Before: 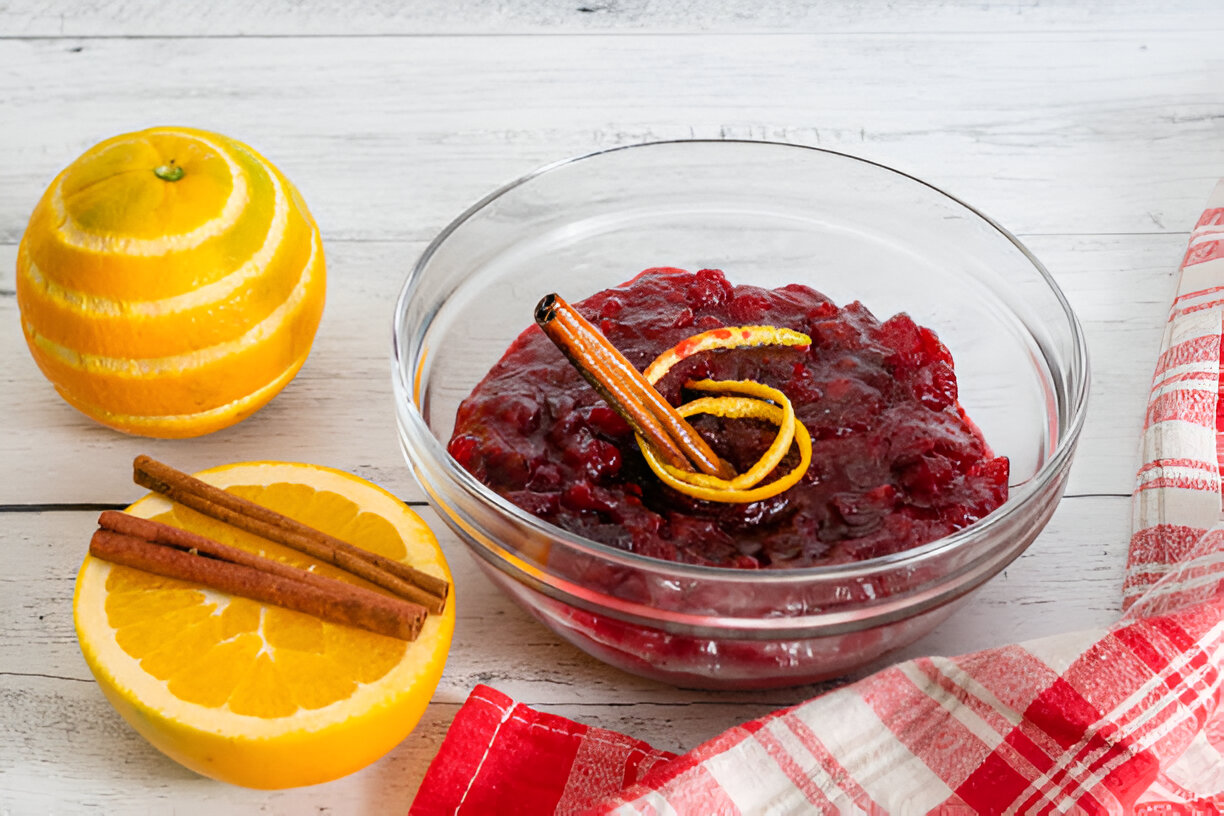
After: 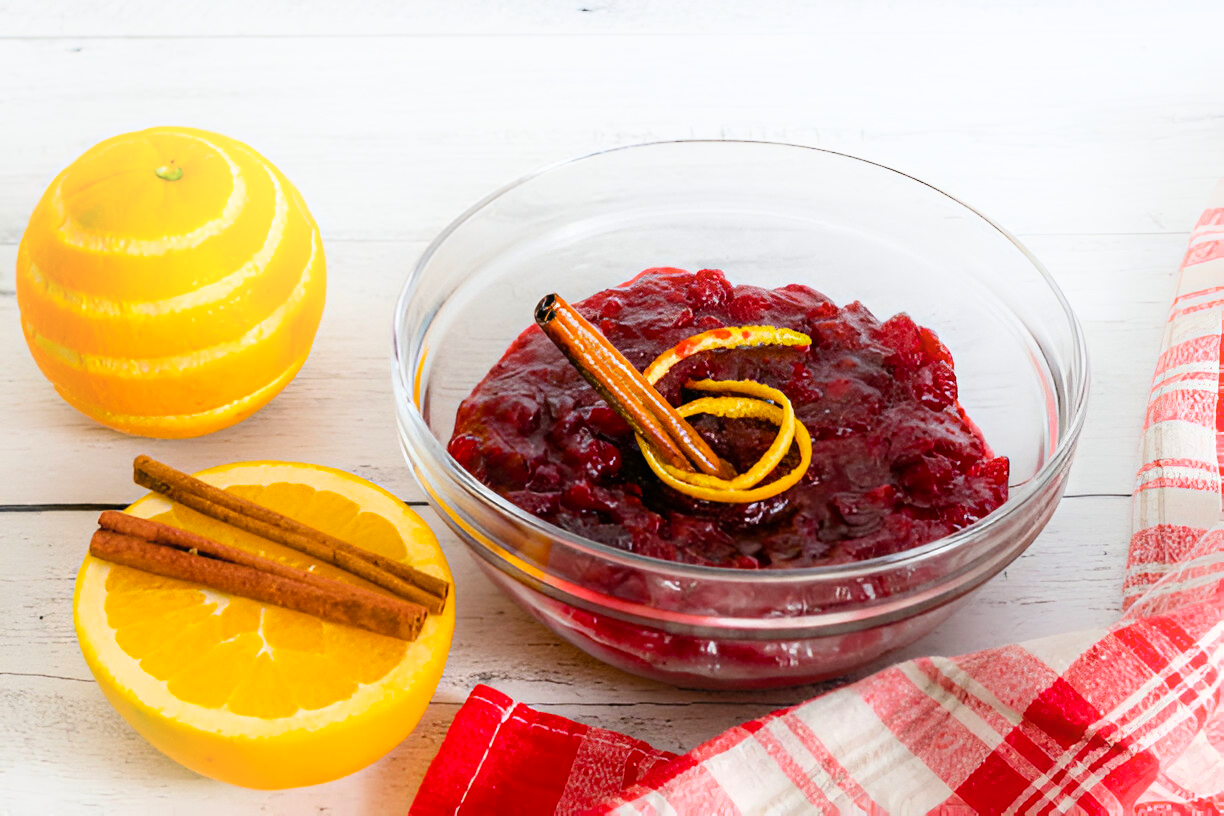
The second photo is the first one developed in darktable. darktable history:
shadows and highlights: highlights 70.7, soften with gaussian
color balance rgb: perceptual saturation grading › global saturation 20%, global vibrance 20%
